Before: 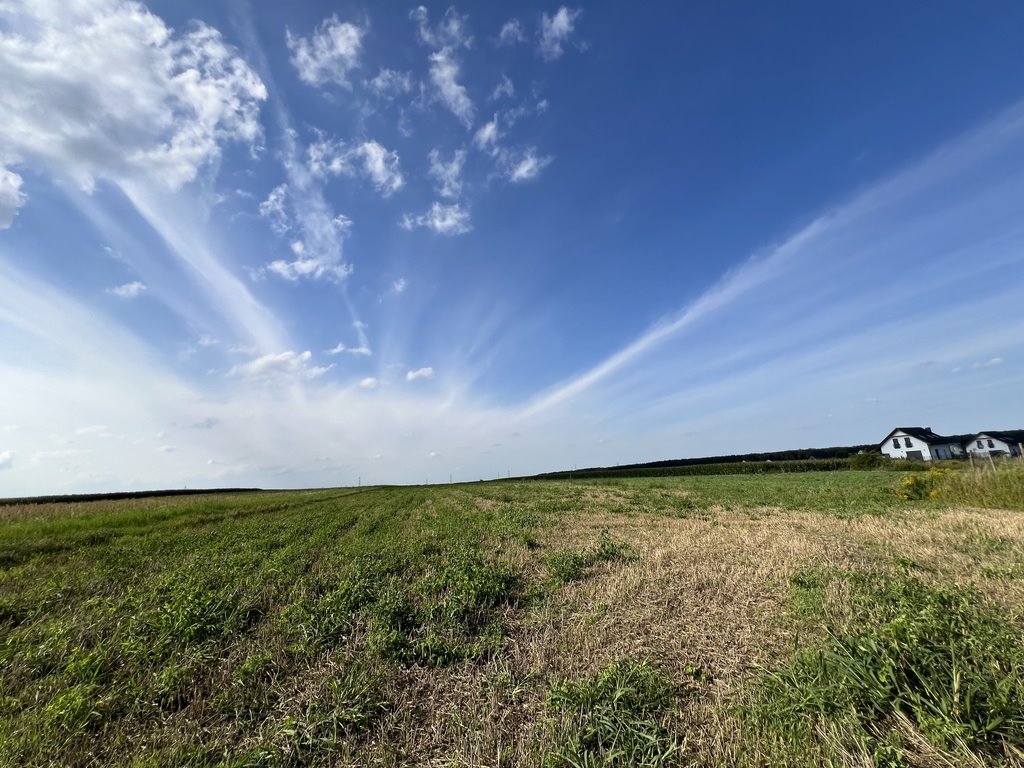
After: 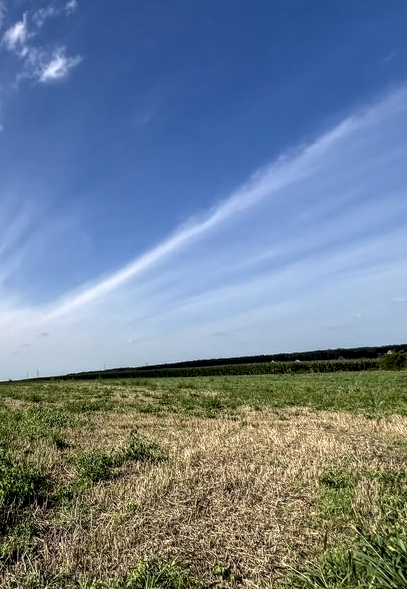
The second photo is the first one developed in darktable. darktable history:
crop: left 46.08%, top 13.149%, right 14.169%, bottom 10.101%
local contrast: detail 150%
